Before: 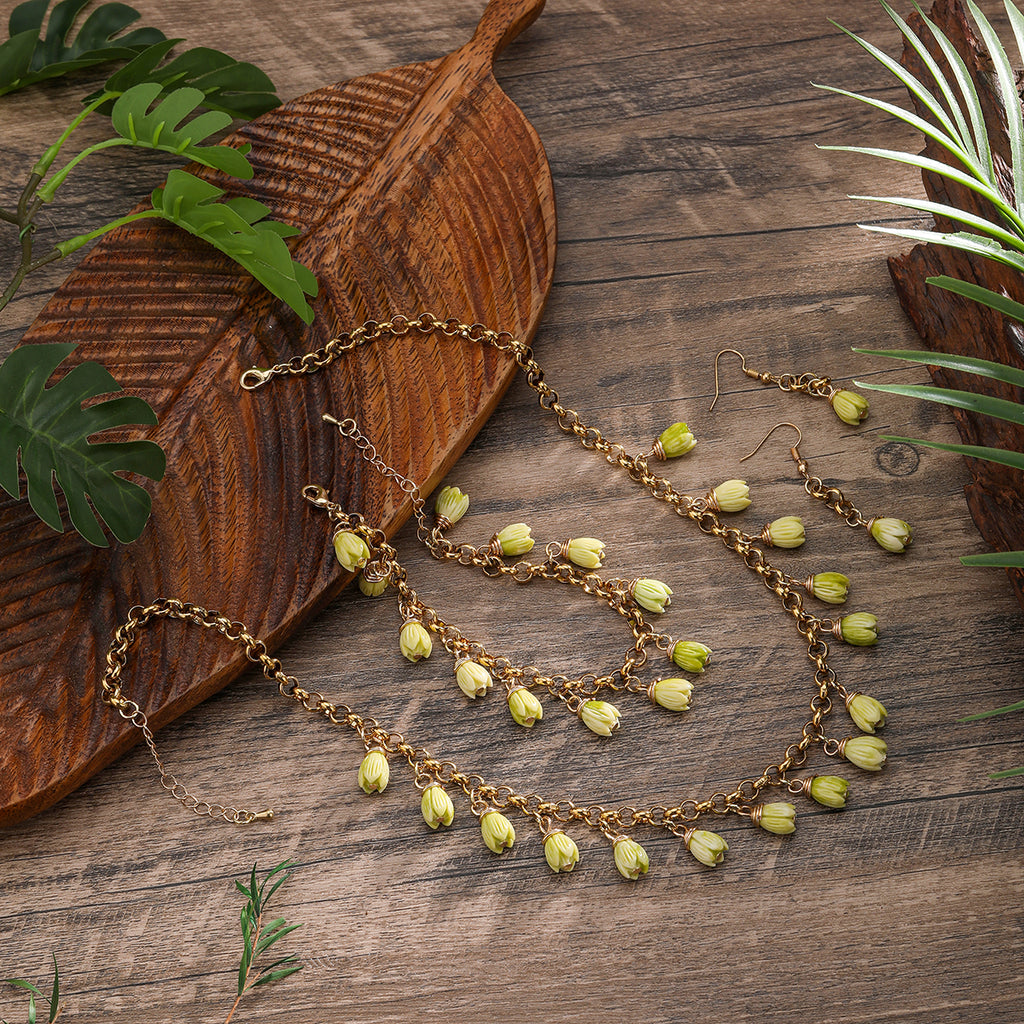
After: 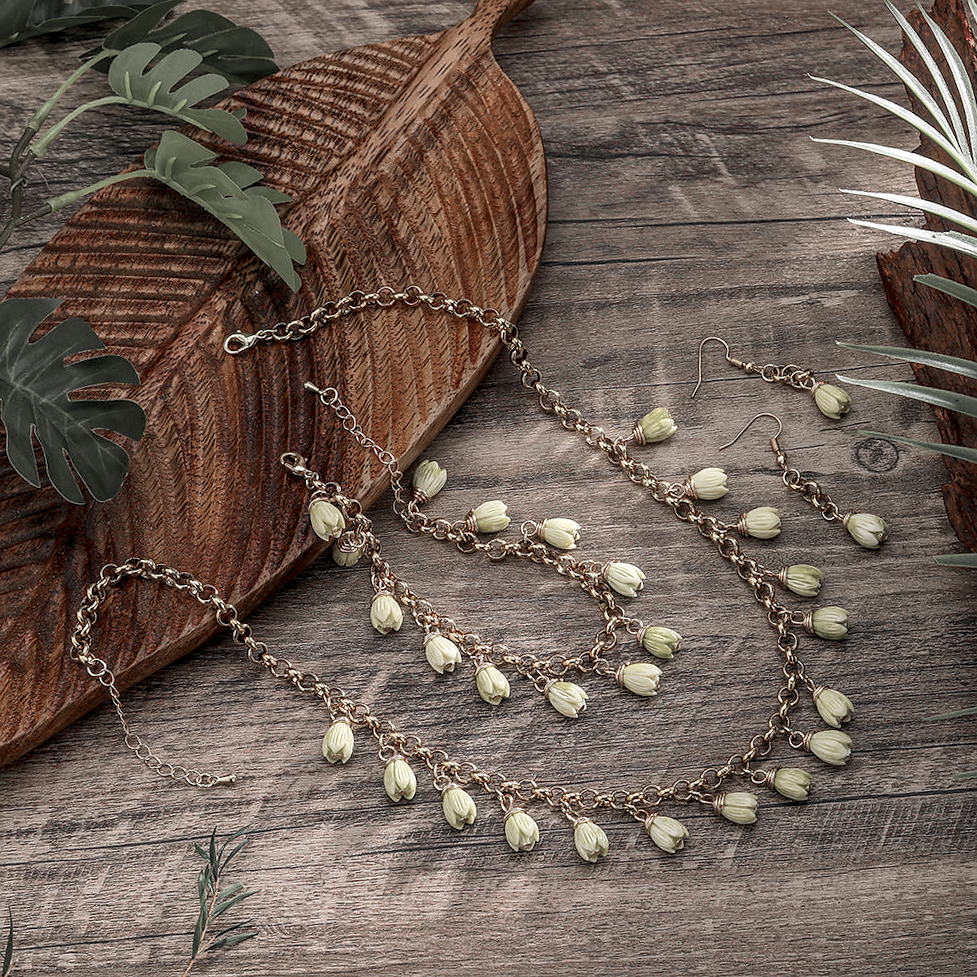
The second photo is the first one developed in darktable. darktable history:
color zones: curves: ch1 [(0, 0.831) (0.08, 0.771) (0.157, 0.268) (0.241, 0.207) (0.562, -0.005) (0.714, -0.013) (0.876, 0.01) (1, 0.831)]
local contrast: detail 130%
crop and rotate: angle -2.81°
sharpen: radius 1.049, threshold 1.123
shadows and highlights: shadows 24.6, highlights -78.73, soften with gaussian
